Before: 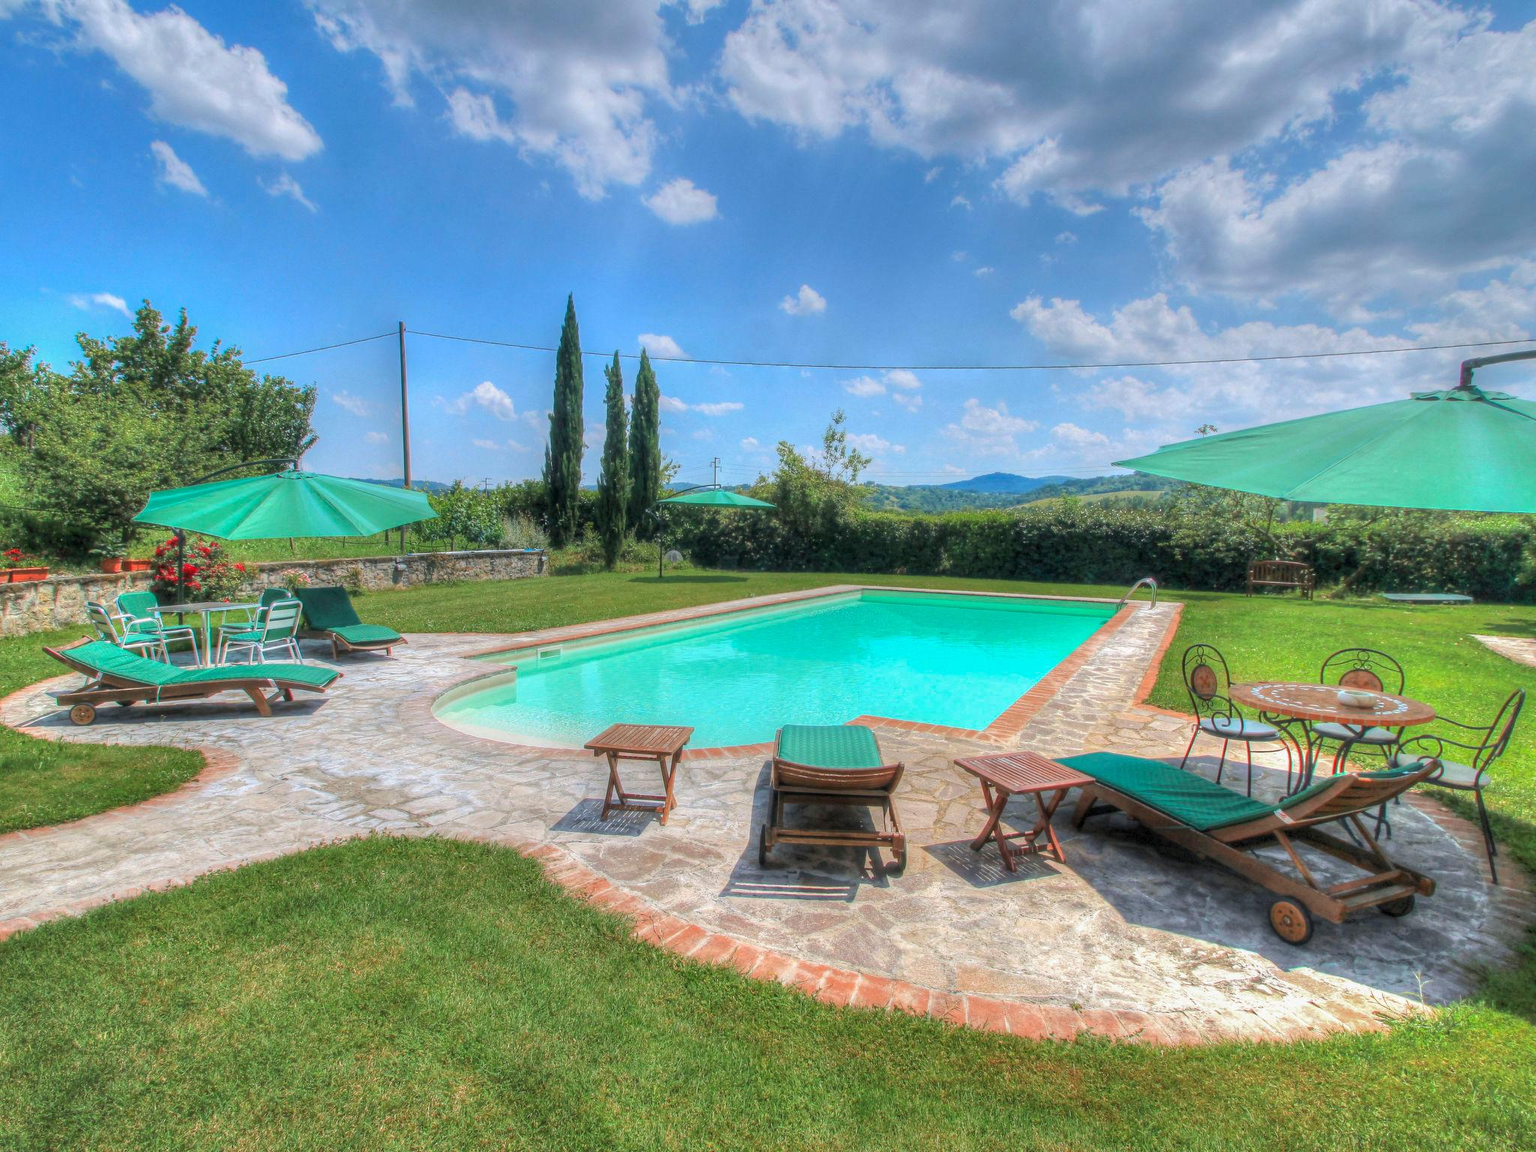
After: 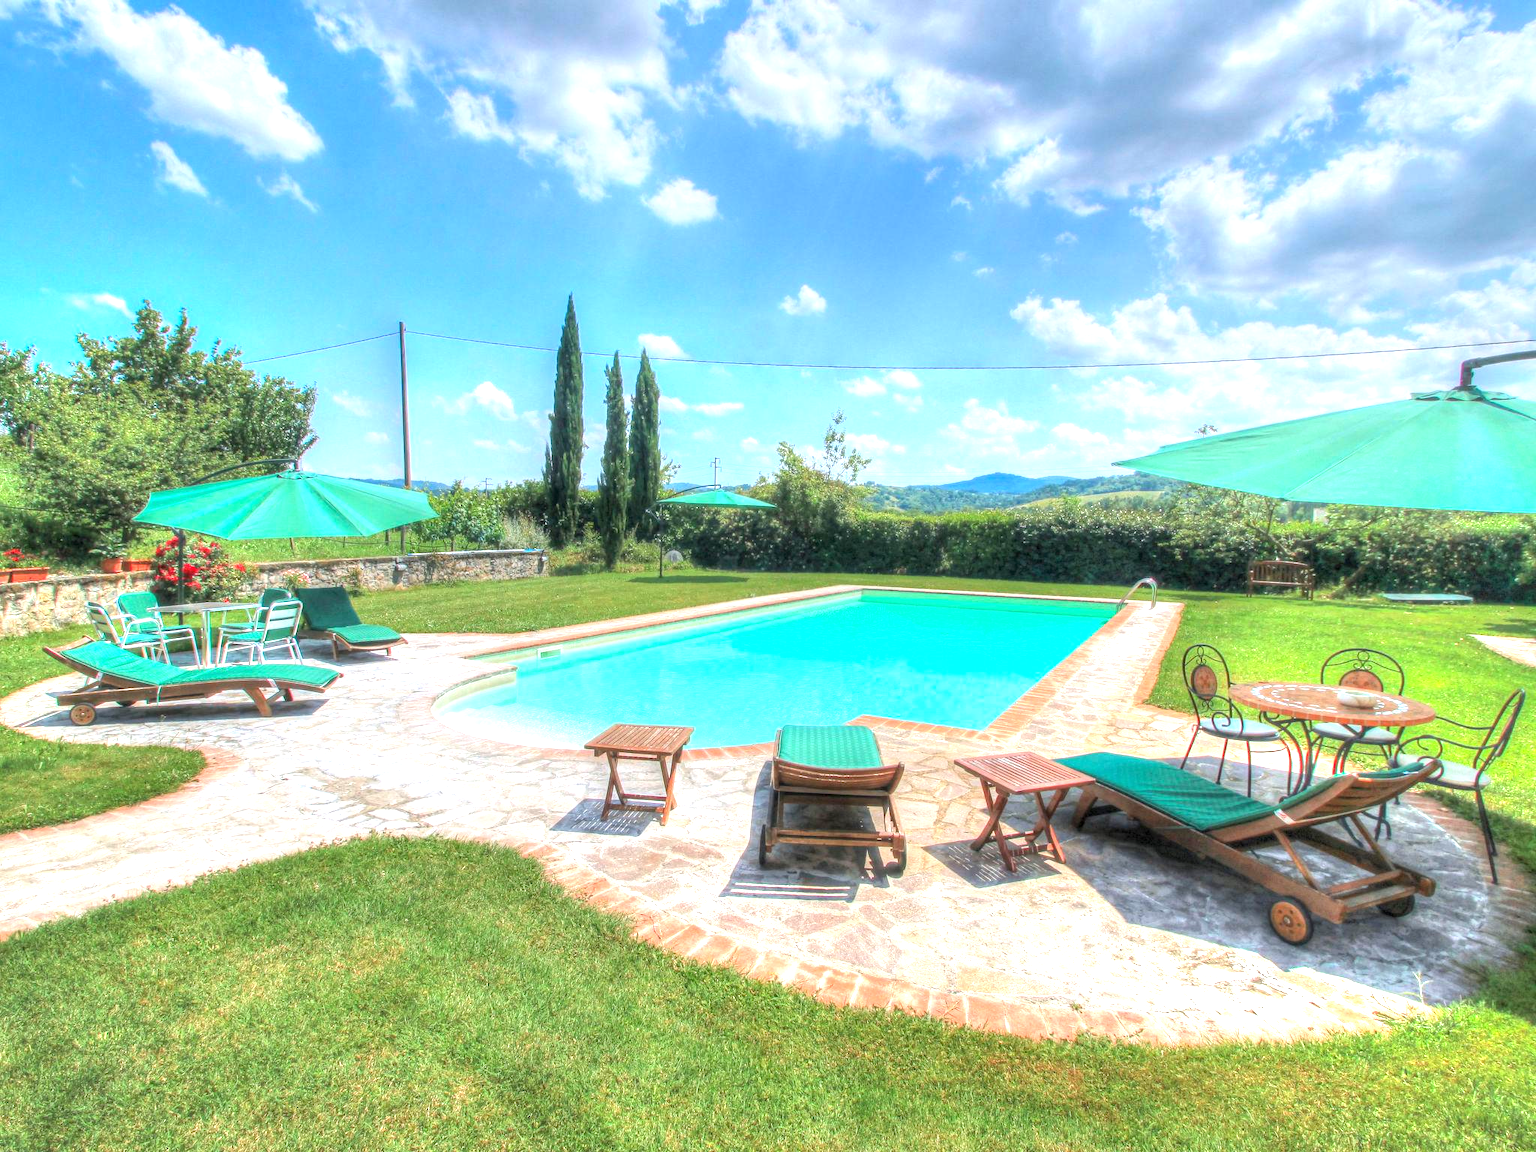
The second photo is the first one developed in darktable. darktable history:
exposure: black level correction 0, exposure 1.001 EV, compensate exposure bias true, compensate highlight preservation false
